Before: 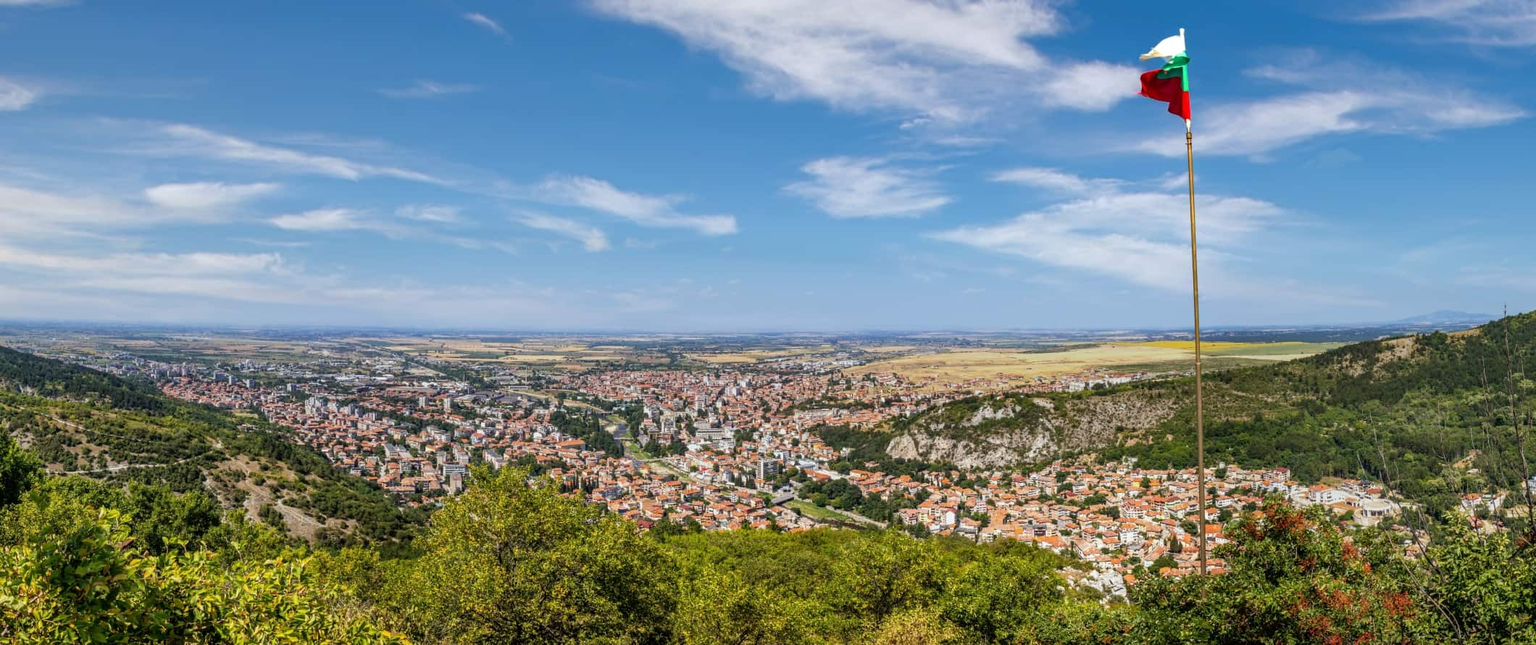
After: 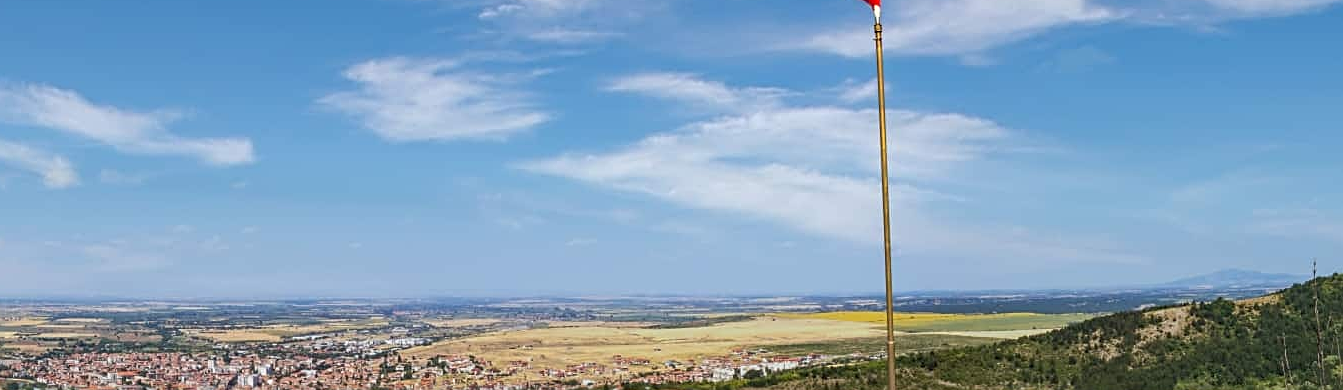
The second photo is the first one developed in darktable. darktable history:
crop: left 36.034%, top 17.898%, right 0.605%, bottom 38.205%
sharpen: on, module defaults
